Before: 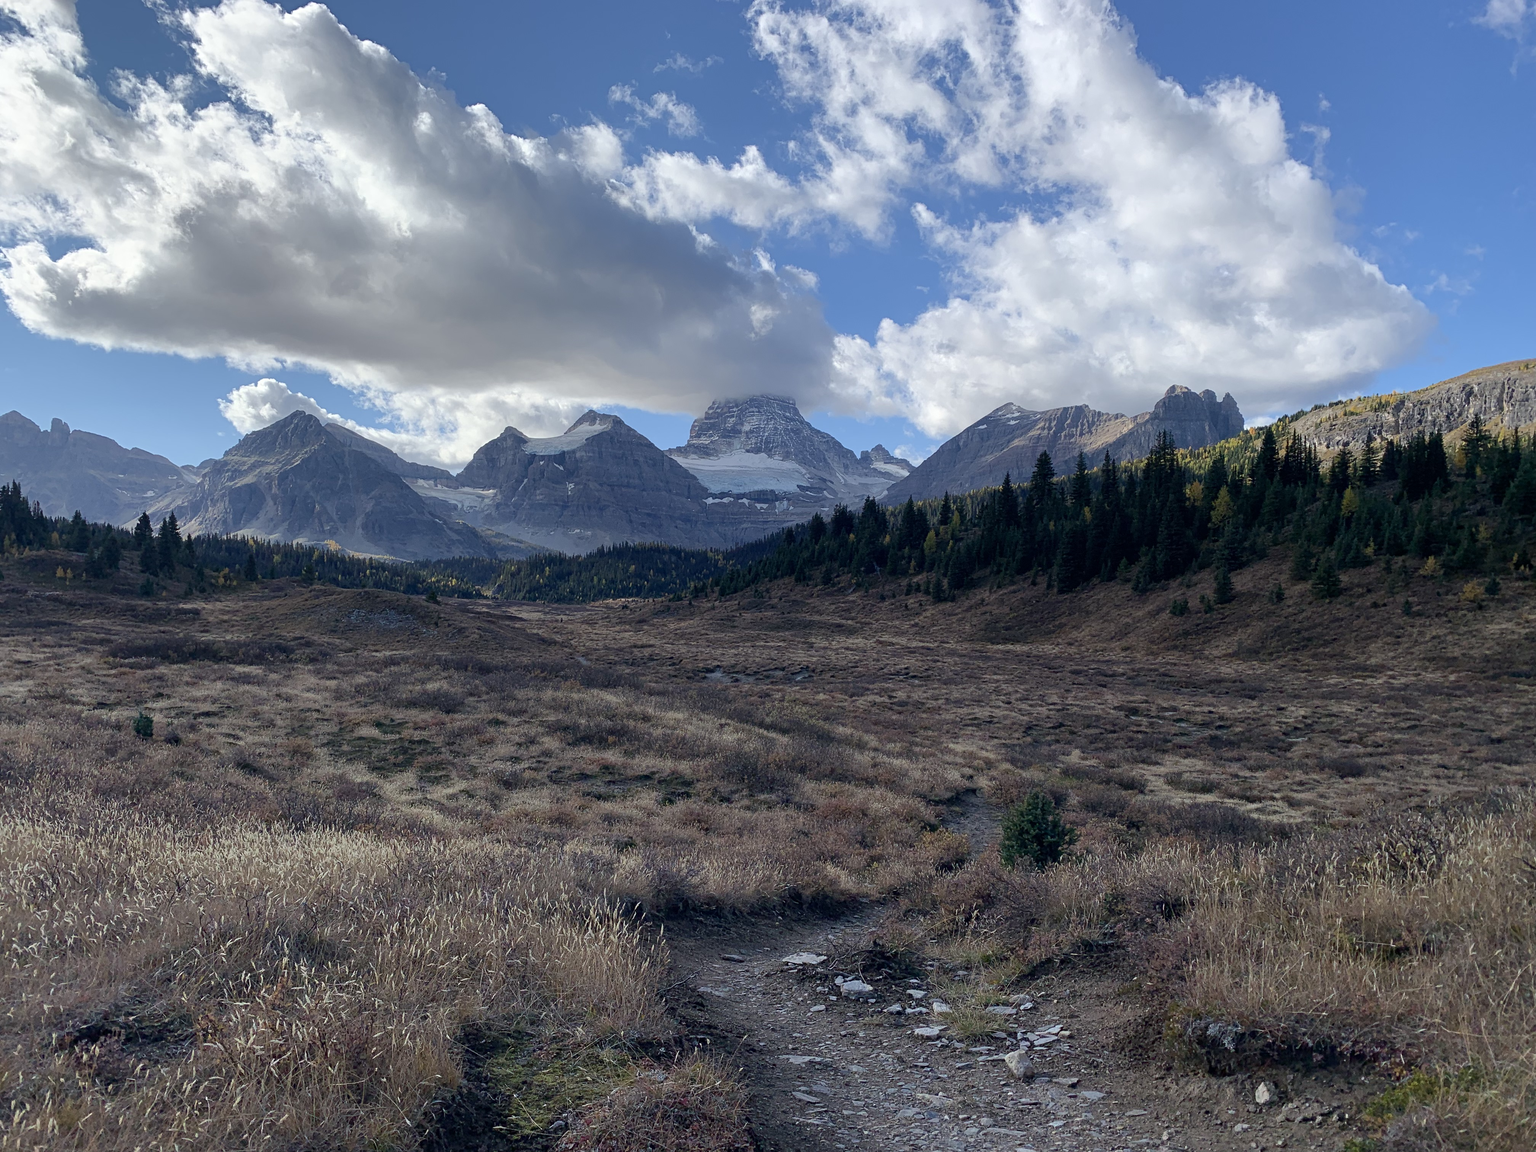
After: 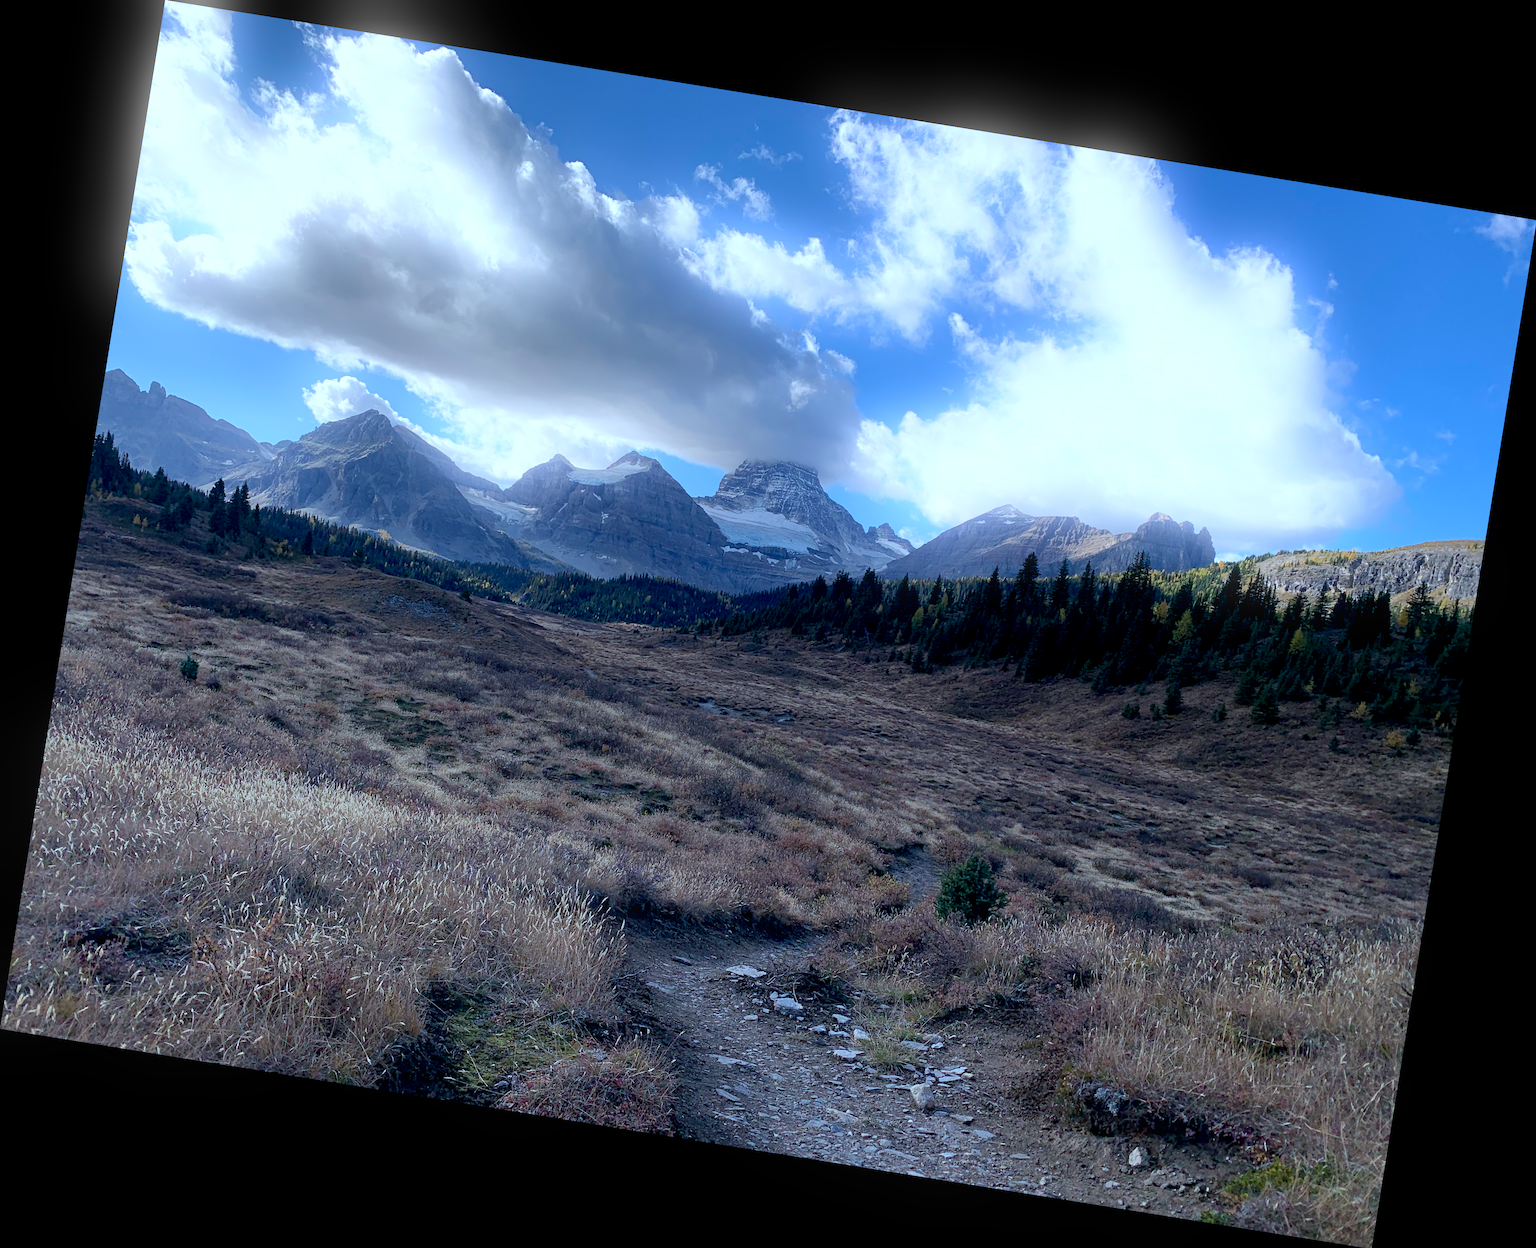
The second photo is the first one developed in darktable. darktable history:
color calibration: x 0.38, y 0.39, temperature 4086.04 K
rotate and perspective: rotation 9.12°, automatic cropping off
exposure: black level correction 0.007, exposure 0.159 EV, compensate highlight preservation false
bloom: on, module defaults
